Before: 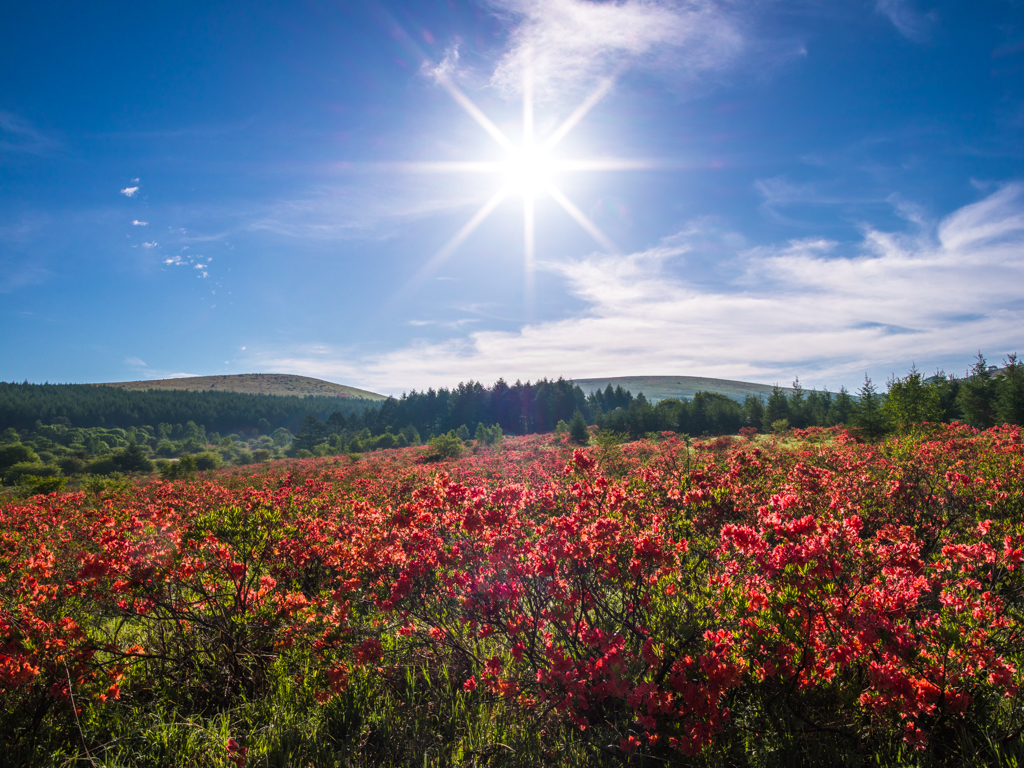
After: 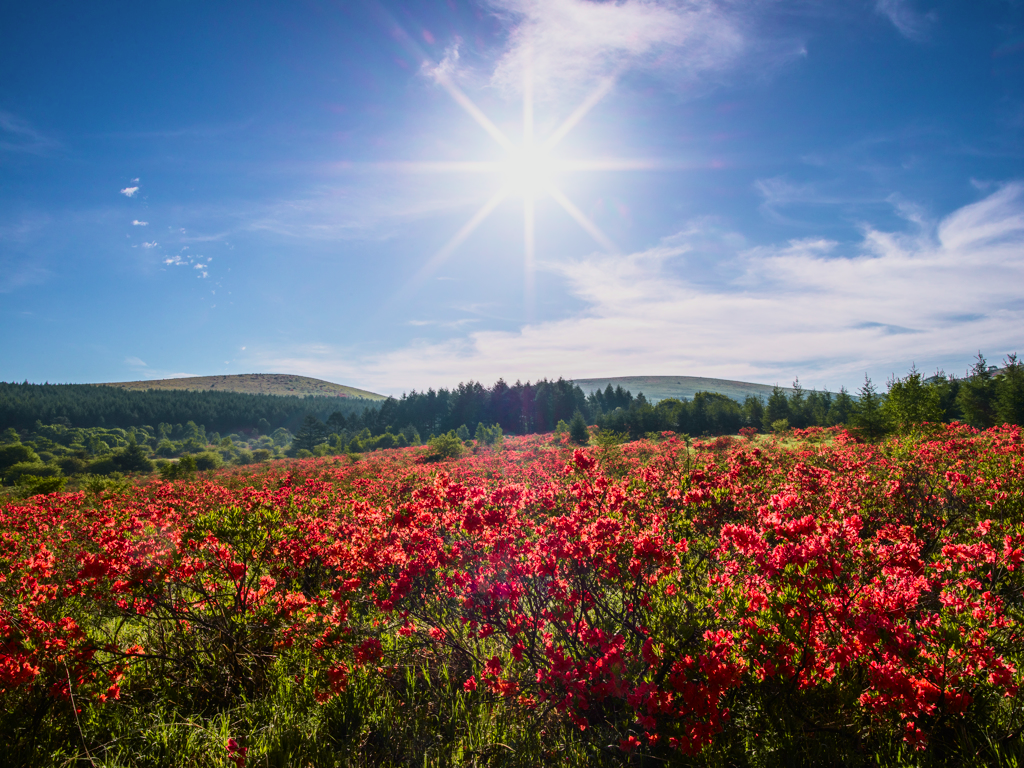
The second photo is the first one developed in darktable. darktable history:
tone curve: curves: ch0 [(0, 0) (0.091, 0.066) (0.184, 0.16) (0.491, 0.519) (0.748, 0.765) (1, 0.919)]; ch1 [(0, 0) (0.179, 0.173) (0.322, 0.32) (0.424, 0.424) (0.502, 0.5) (0.56, 0.575) (0.631, 0.675) (0.777, 0.806) (1, 1)]; ch2 [(0, 0) (0.434, 0.447) (0.497, 0.498) (0.539, 0.566) (0.676, 0.691) (1, 1)], color space Lab, independent channels, preserve colors none
